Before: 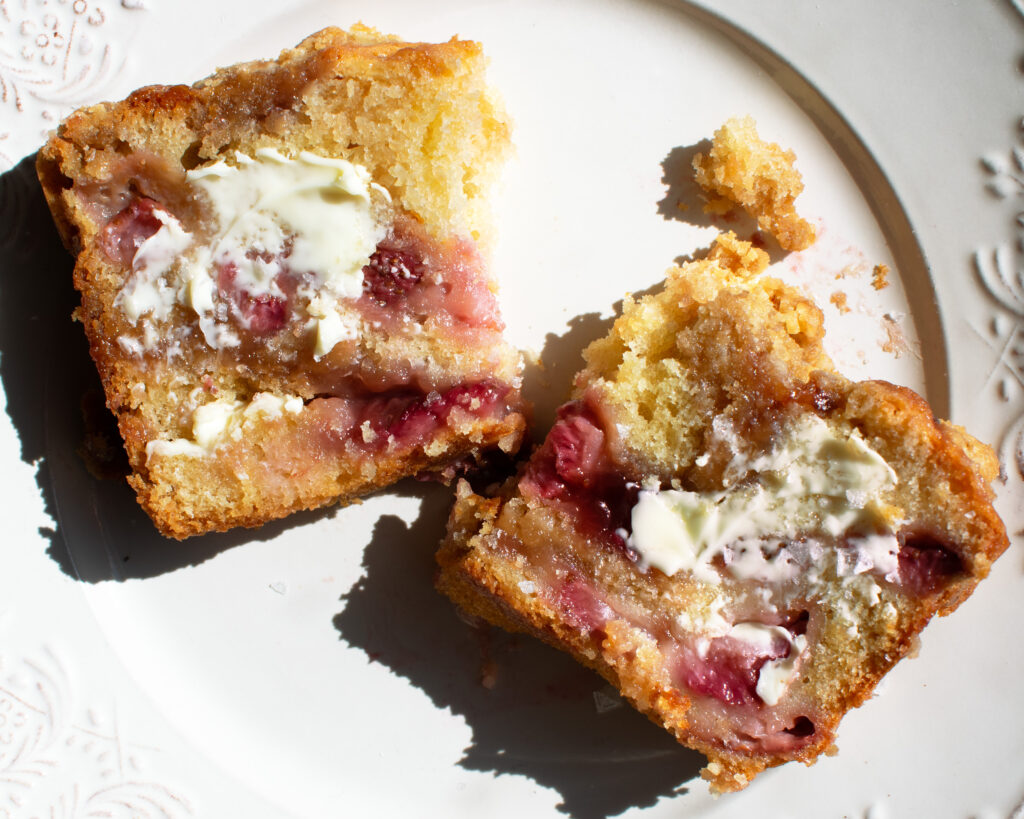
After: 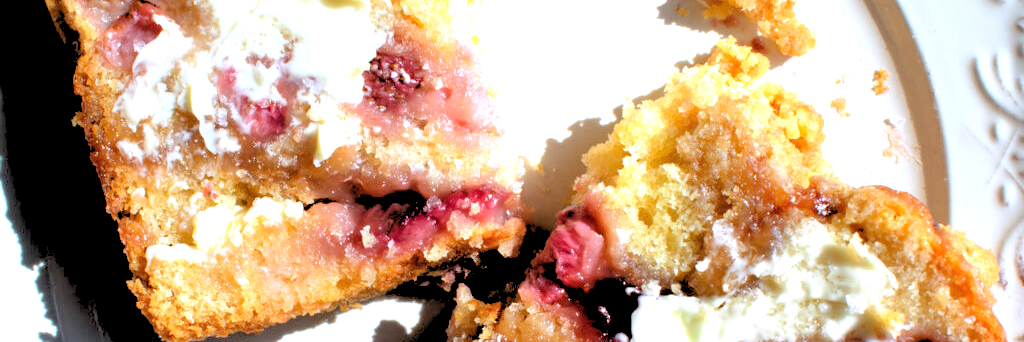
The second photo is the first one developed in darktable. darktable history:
crop and rotate: top 23.84%, bottom 34.294%
rgb levels: levels [[0.027, 0.429, 0.996], [0, 0.5, 1], [0, 0.5, 1]]
white balance: red 0.931, blue 1.11
exposure: black level correction 0, exposure 0.7 EV, compensate exposure bias true, compensate highlight preservation false
